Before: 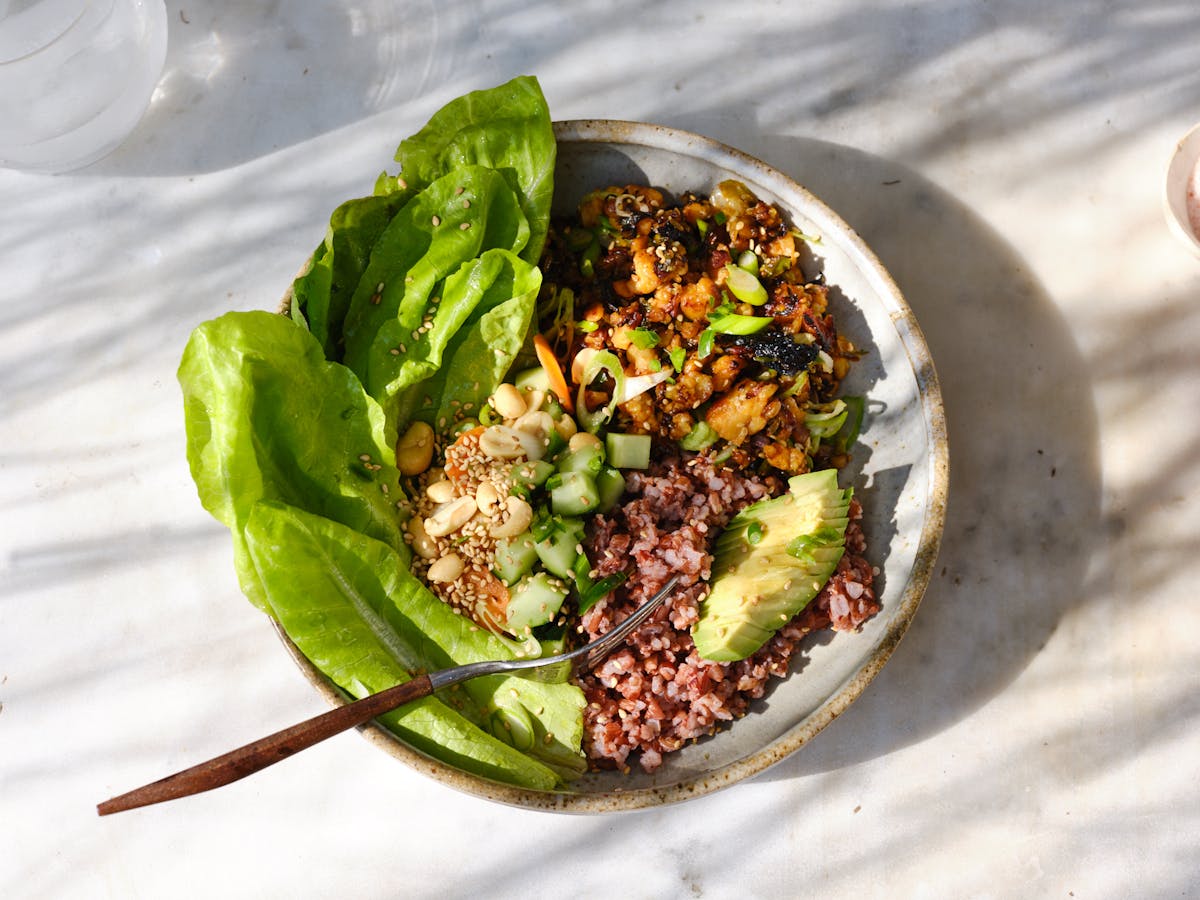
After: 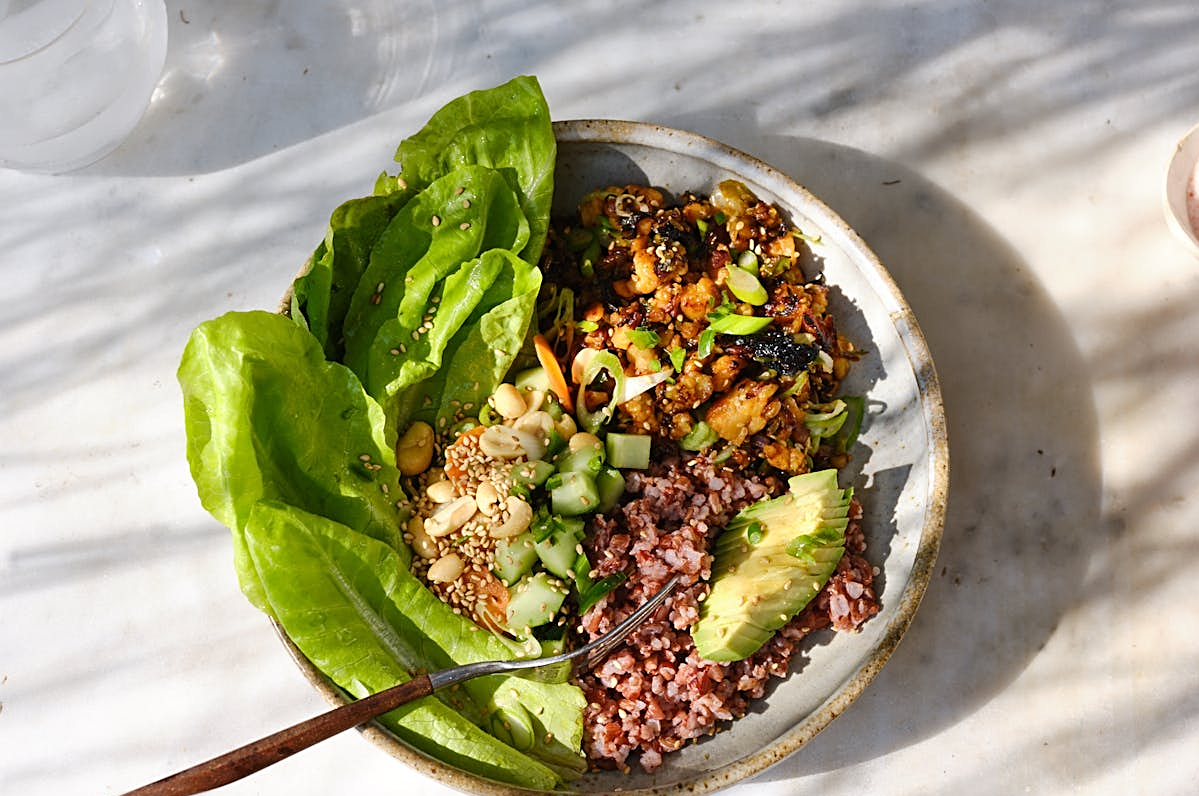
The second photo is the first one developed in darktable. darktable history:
sharpen: on, module defaults
crop and rotate: top 0%, bottom 11.49%
